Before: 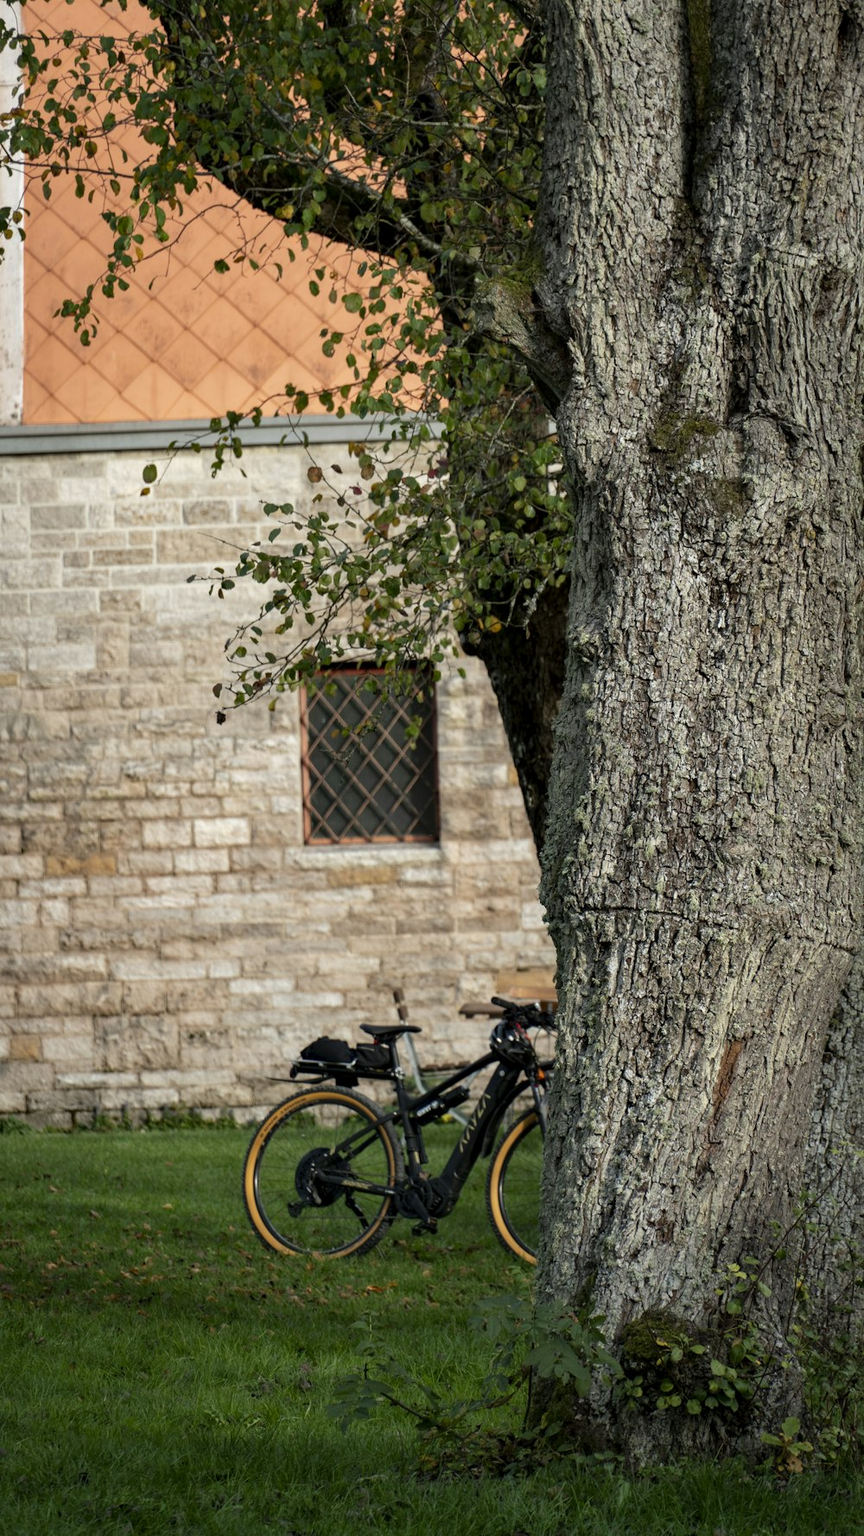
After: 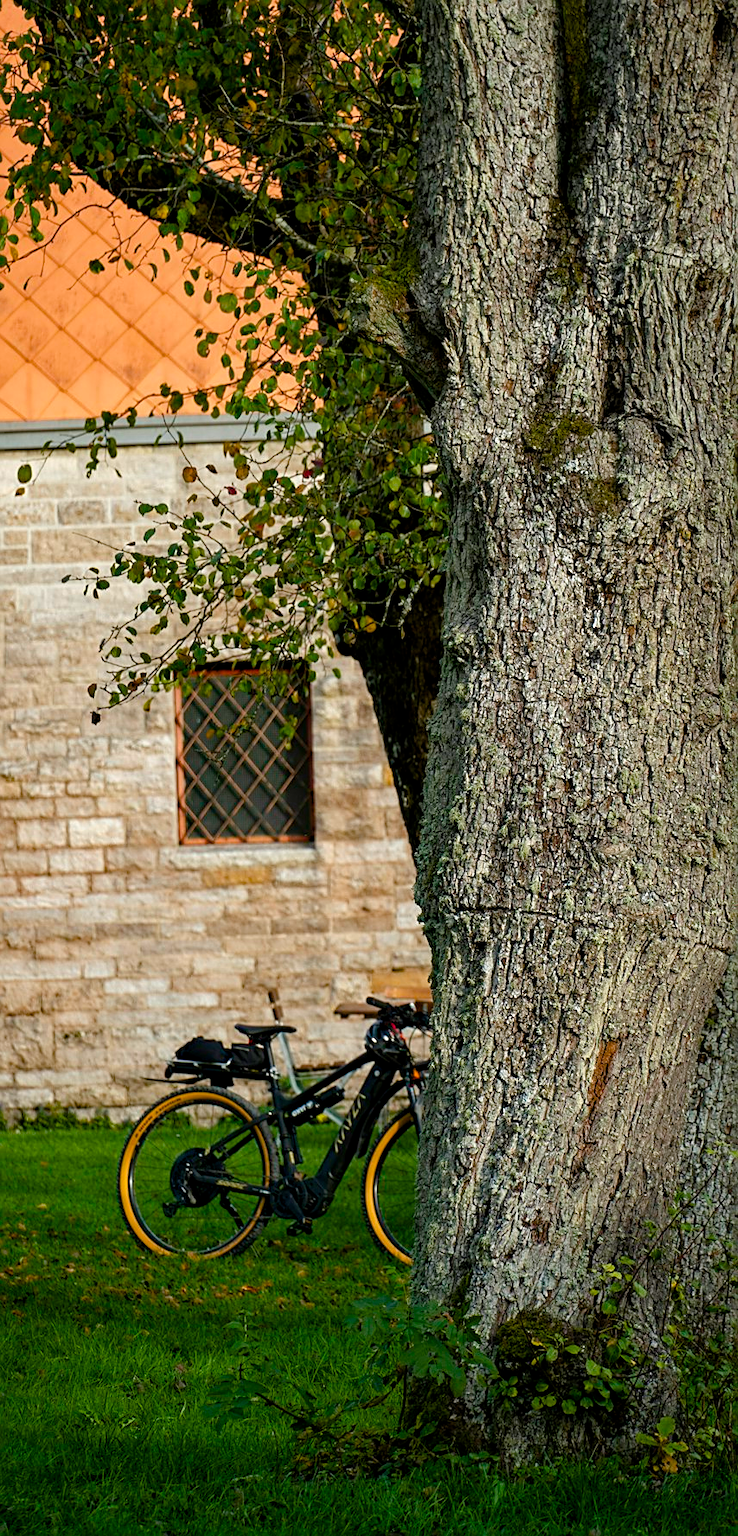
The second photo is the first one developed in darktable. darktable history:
crop and rotate: left 14.534%
sharpen: on, module defaults
color balance rgb: linear chroma grading › global chroma 15.224%, perceptual saturation grading › global saturation 35.172%, perceptual saturation grading › highlights -29.819%, perceptual saturation grading › shadows 34.625%, perceptual brilliance grading › global brilliance 2.515%, perceptual brilliance grading › highlights -2.321%, perceptual brilliance grading › shadows 2.942%
